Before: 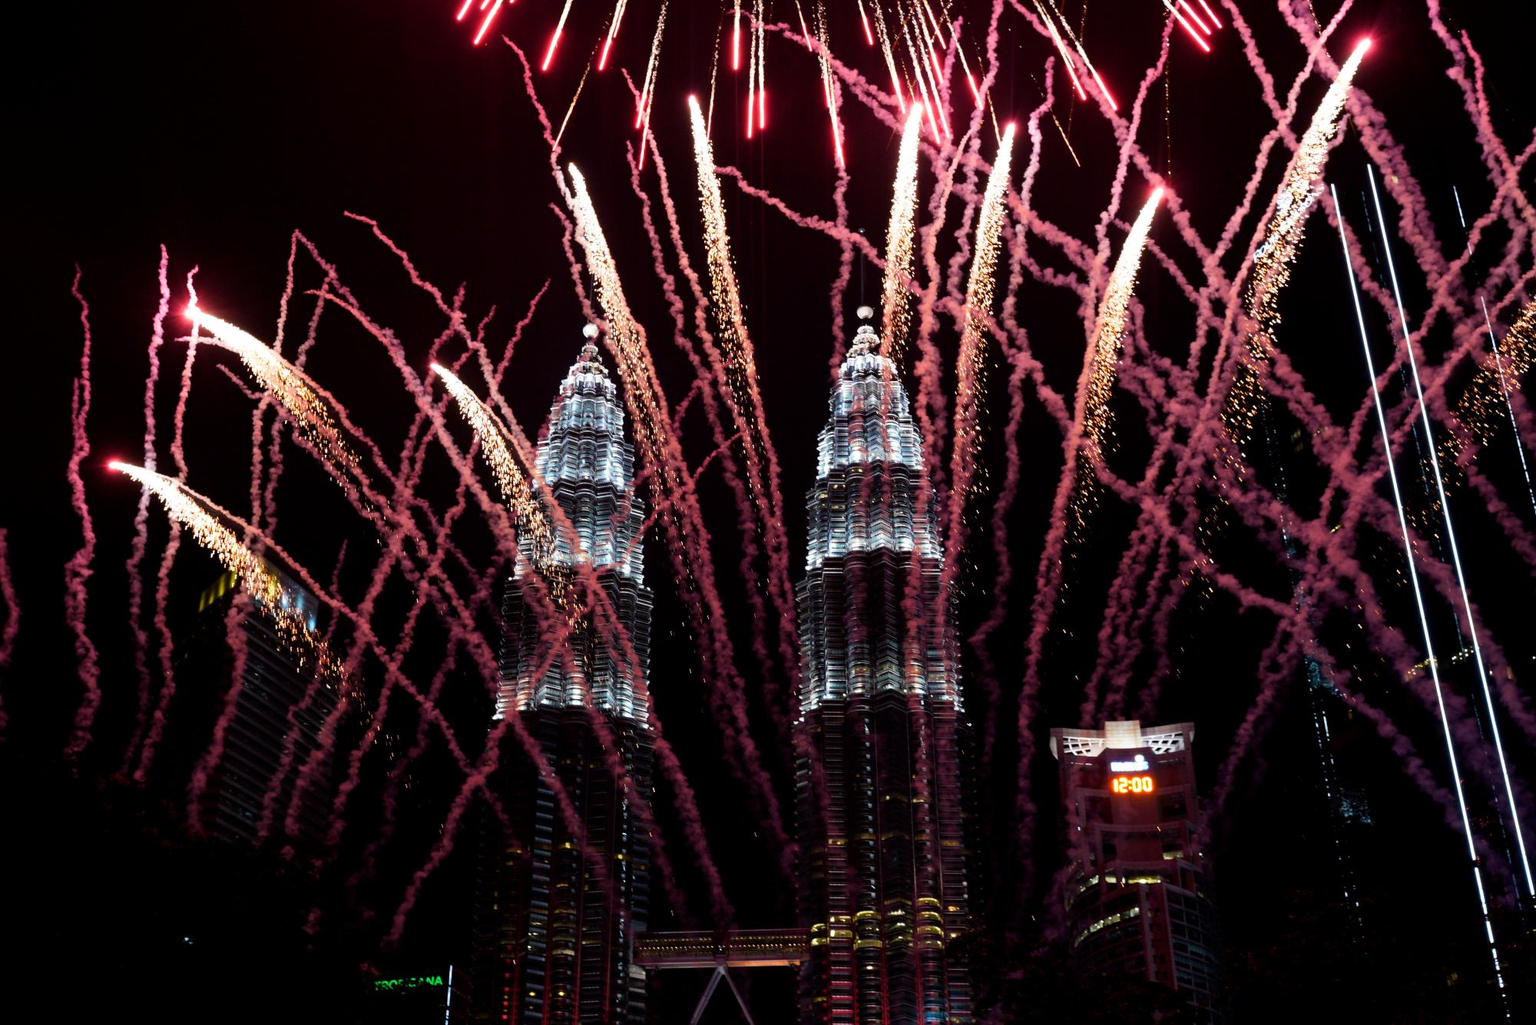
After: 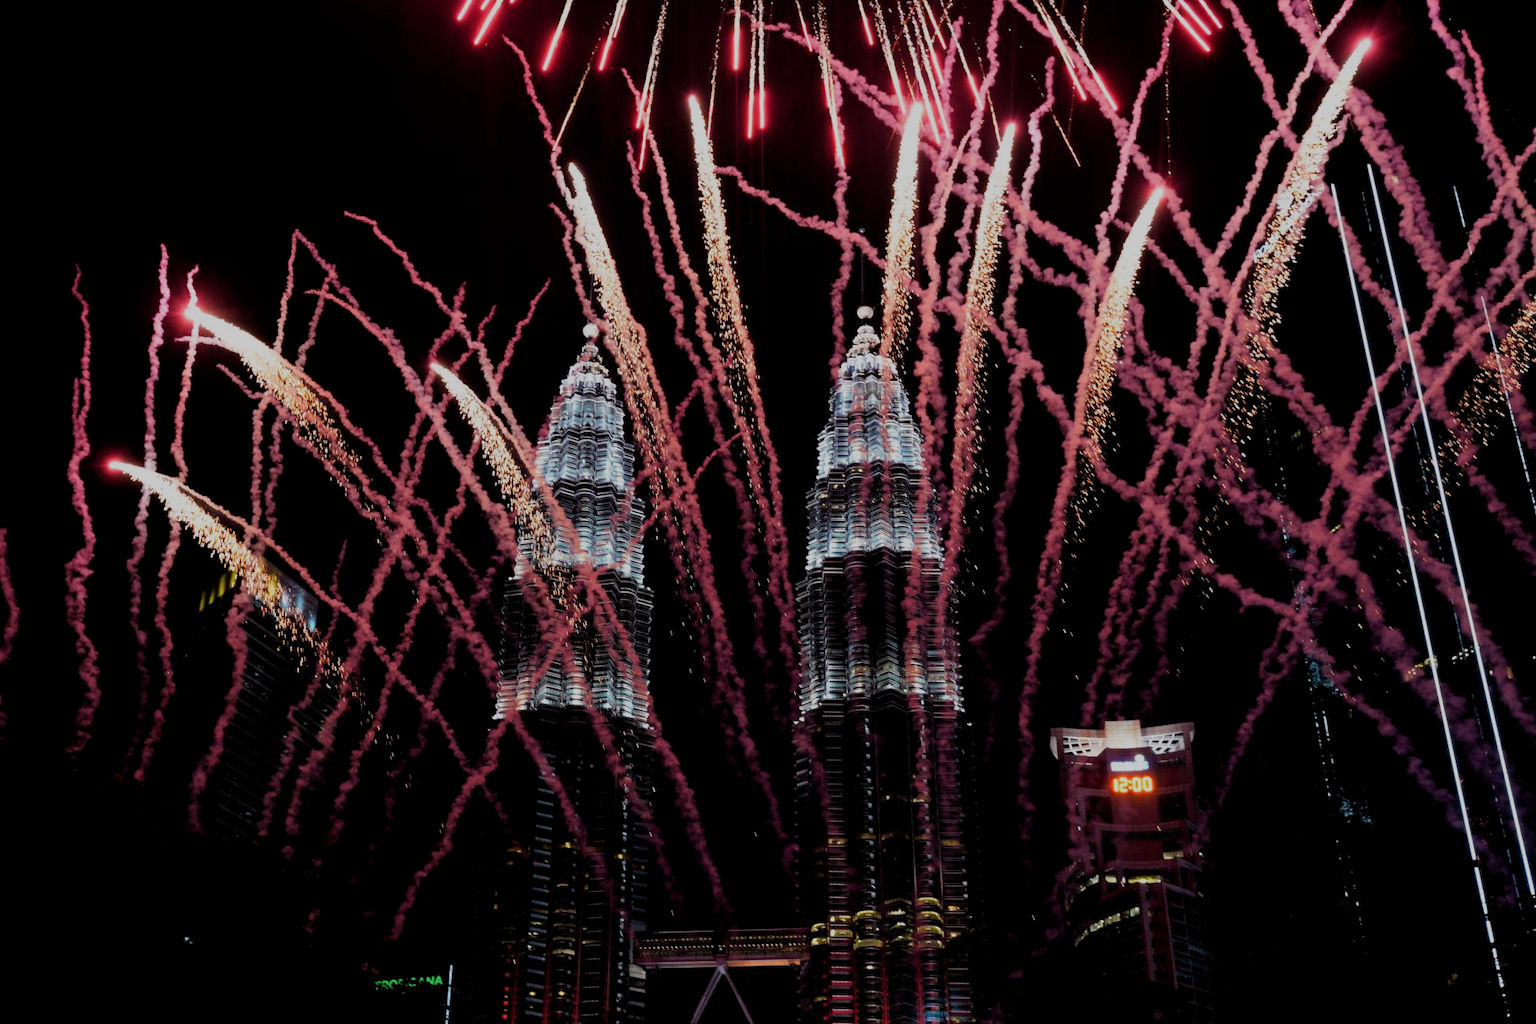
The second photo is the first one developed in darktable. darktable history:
filmic rgb: black relative exposure -8.88 EV, white relative exposure 4.98 EV, threshold 3.03 EV, target black luminance 0%, hardness 3.77, latitude 66.83%, contrast 0.814, highlights saturation mix 11.44%, shadows ↔ highlights balance 20.15%, enable highlight reconstruction true
